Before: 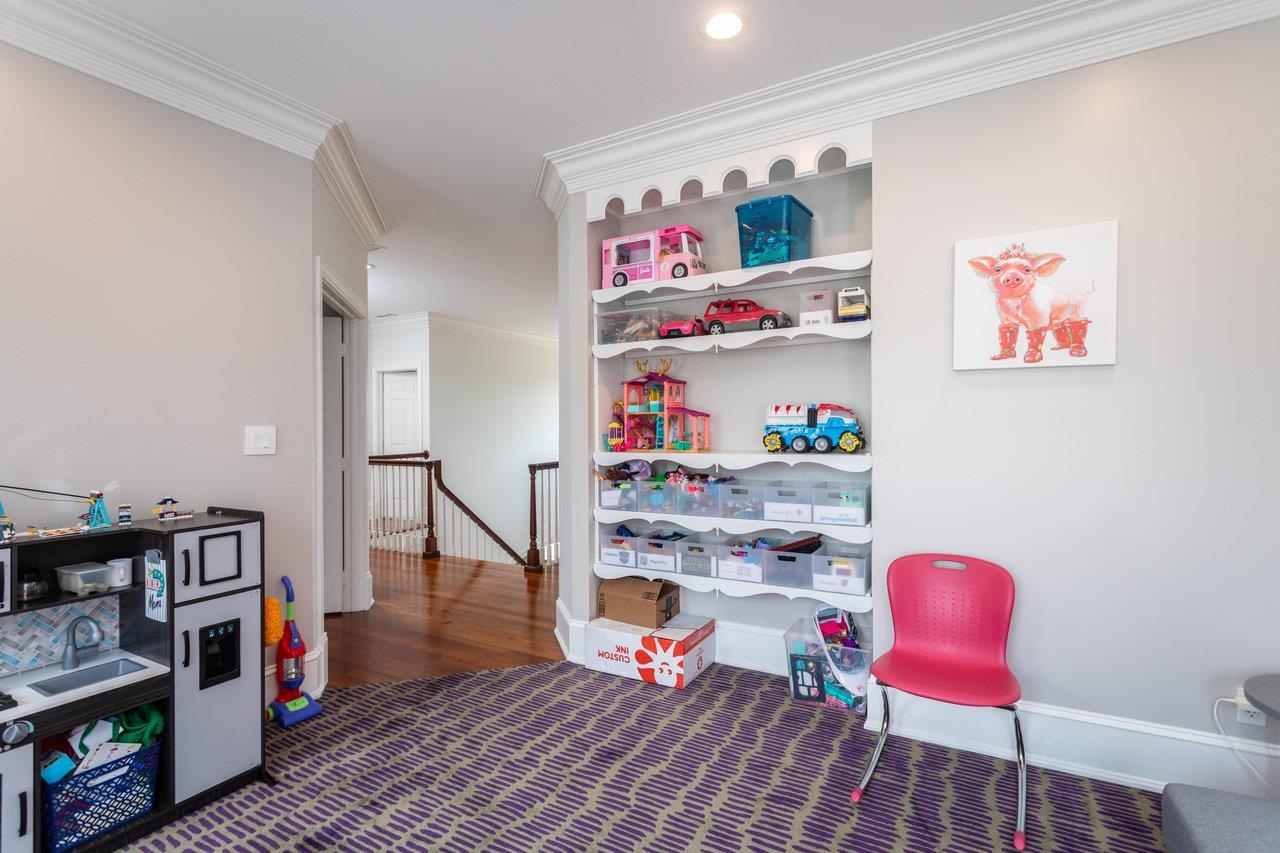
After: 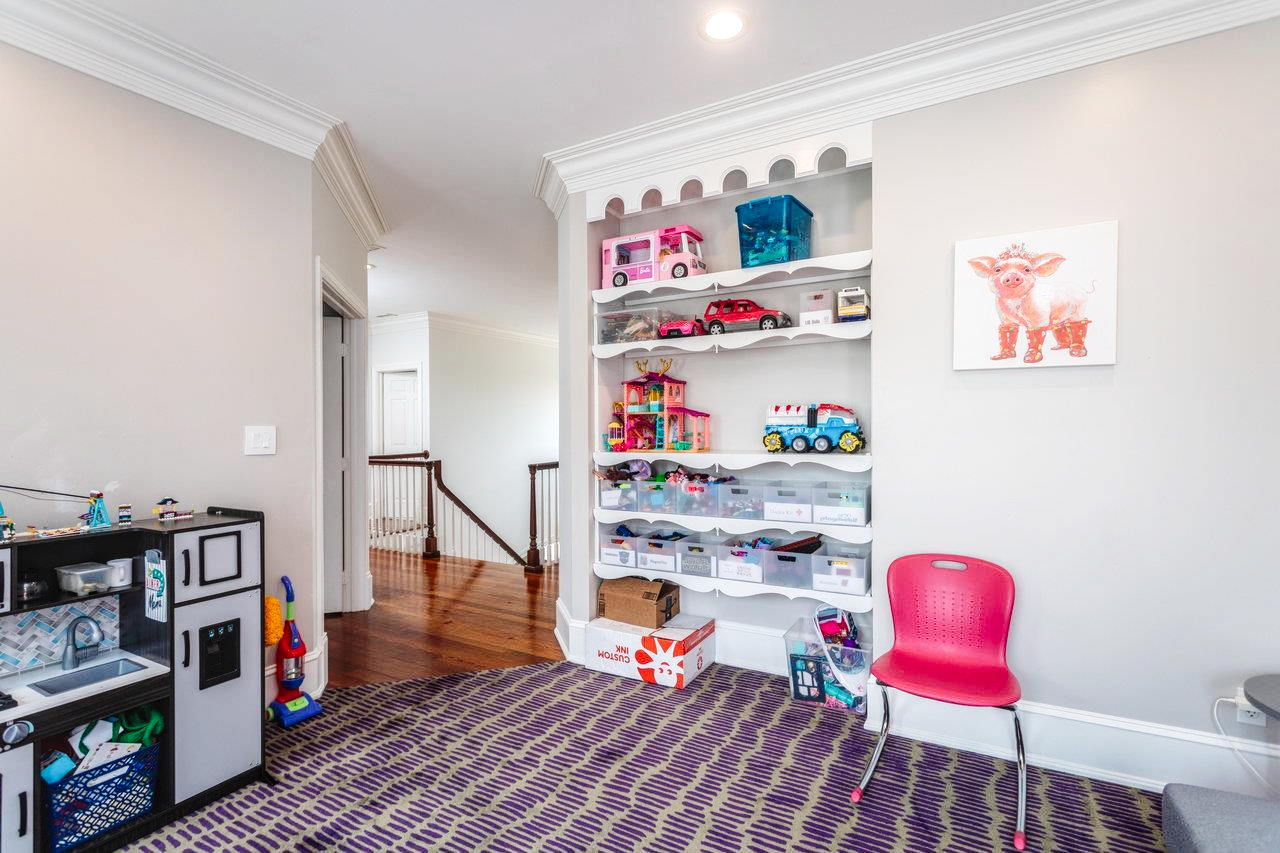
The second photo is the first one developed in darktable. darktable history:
tone curve: curves: ch0 [(0, 0) (0.003, 0.031) (0.011, 0.033) (0.025, 0.036) (0.044, 0.045) (0.069, 0.06) (0.1, 0.079) (0.136, 0.109) (0.177, 0.15) (0.224, 0.192) (0.277, 0.262) (0.335, 0.347) (0.399, 0.433) (0.468, 0.528) (0.543, 0.624) (0.623, 0.705) (0.709, 0.788) (0.801, 0.865) (0.898, 0.933) (1, 1)], preserve colors none
local contrast: on, module defaults
